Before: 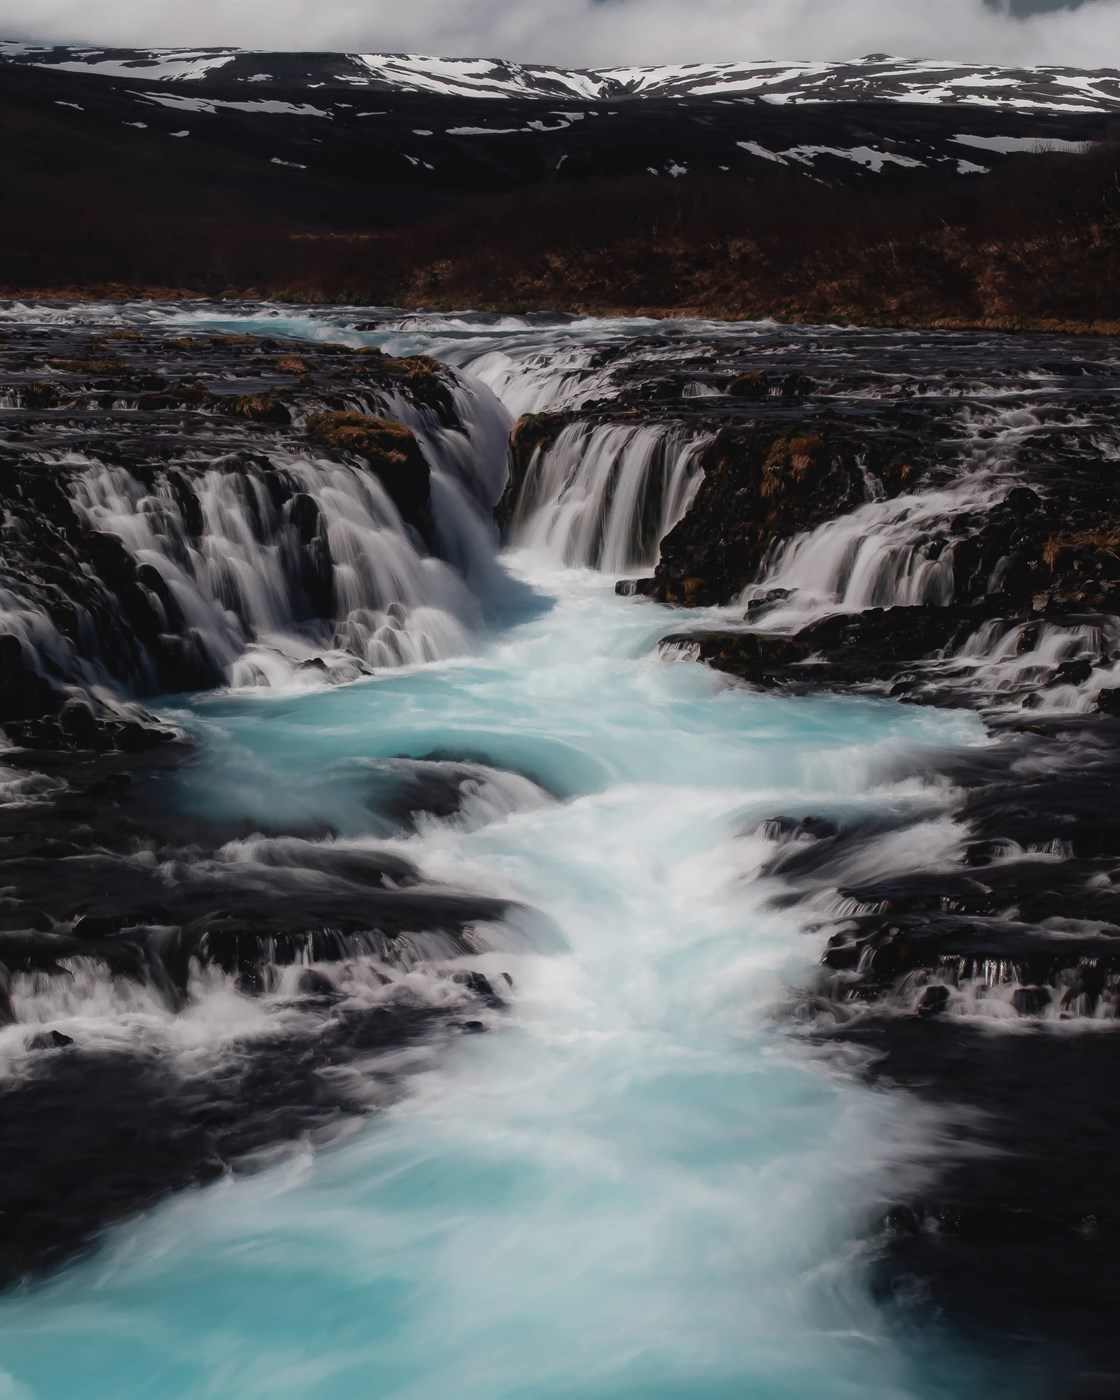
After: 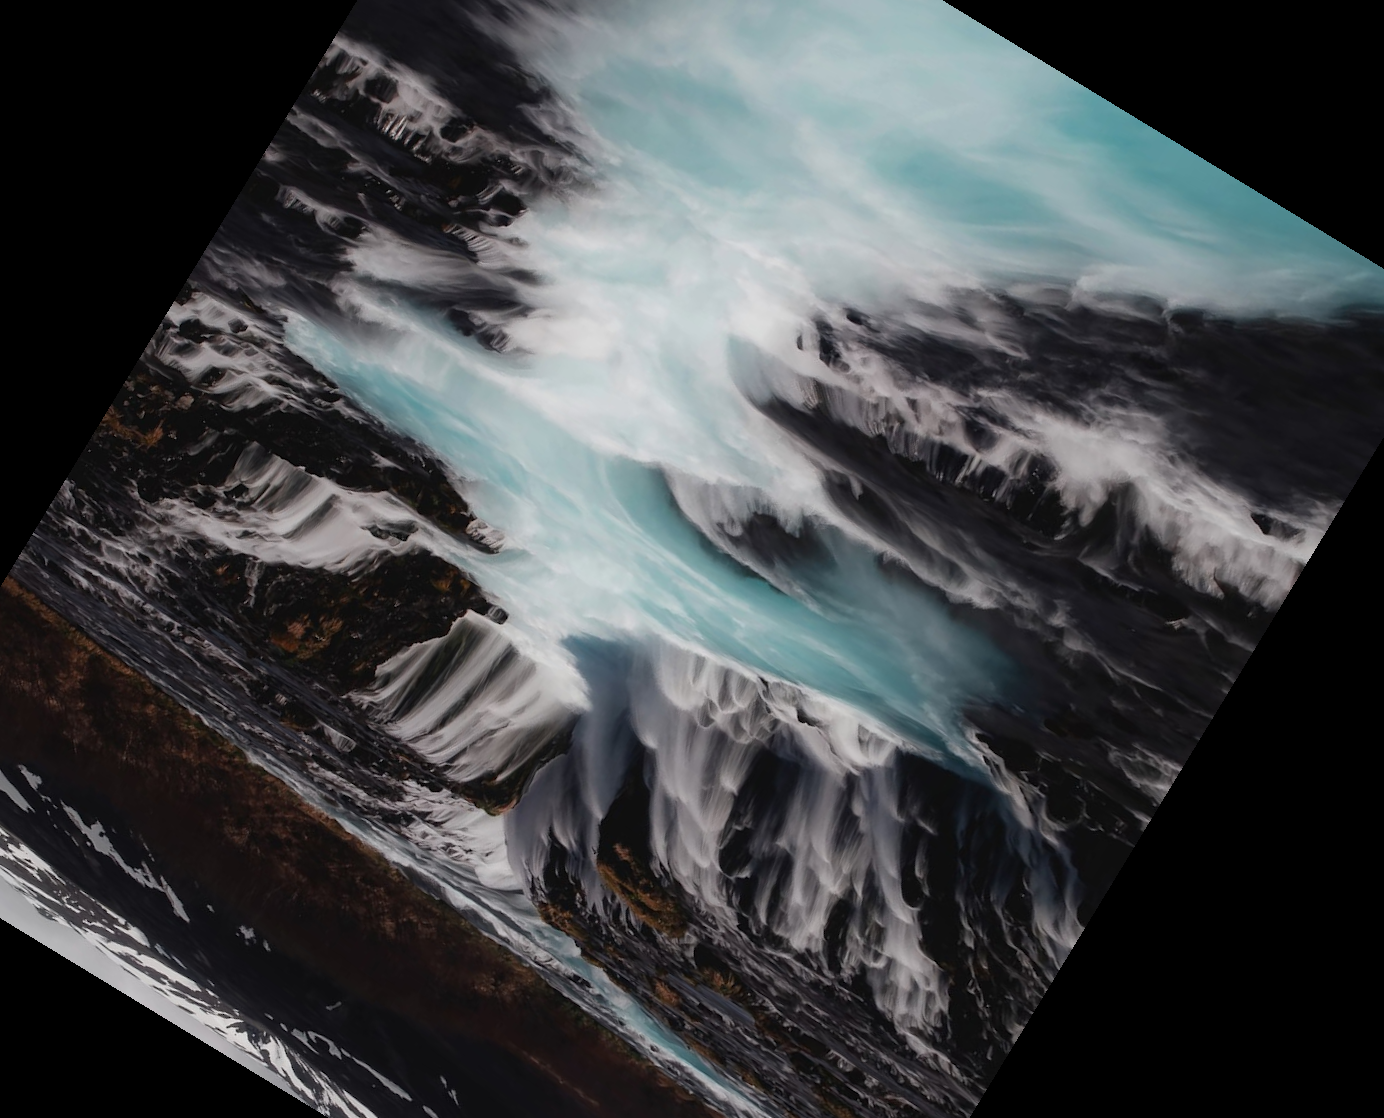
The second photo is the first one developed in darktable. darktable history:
crop and rotate: angle 148.68°, left 9.111%, top 15.603%, right 4.588%, bottom 17.041%
rotate and perspective: rotation -0.013°, lens shift (vertical) -0.027, lens shift (horizontal) 0.178, crop left 0.016, crop right 0.989, crop top 0.082, crop bottom 0.918
